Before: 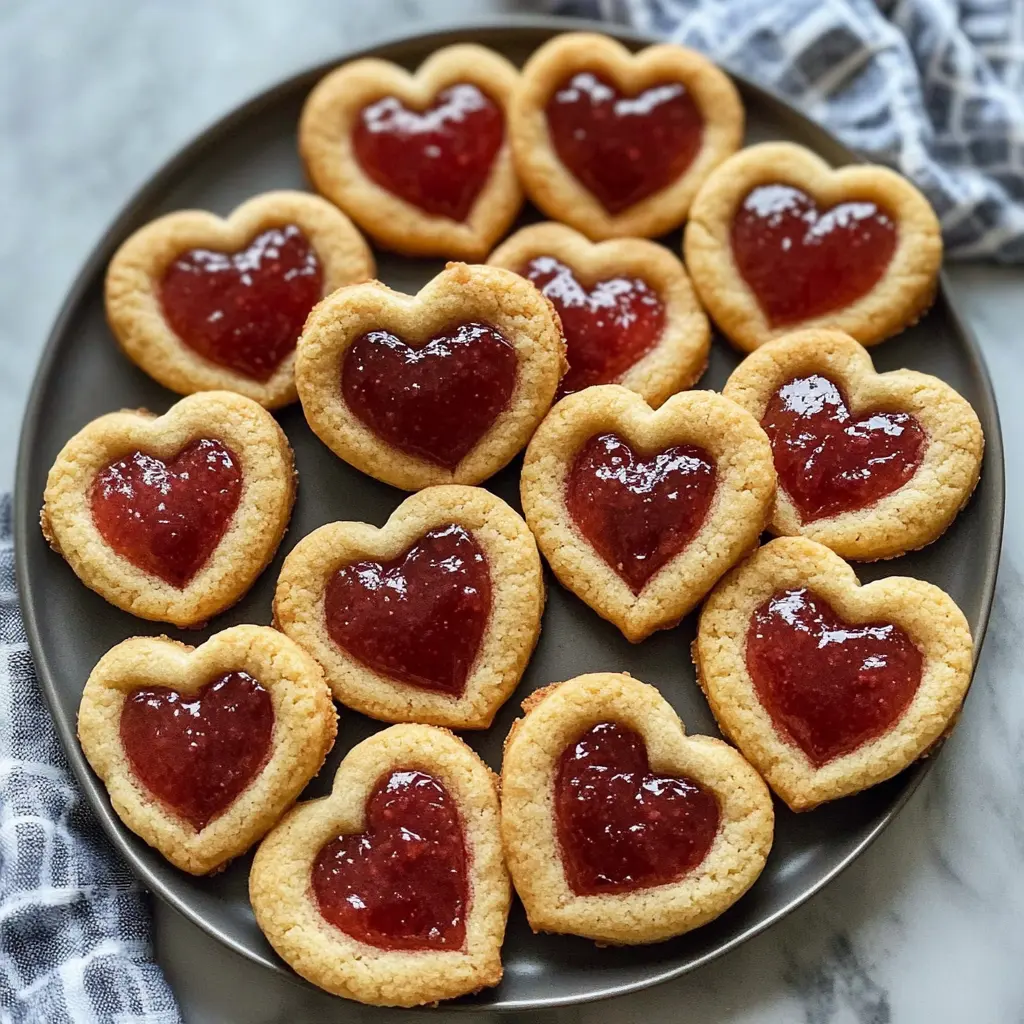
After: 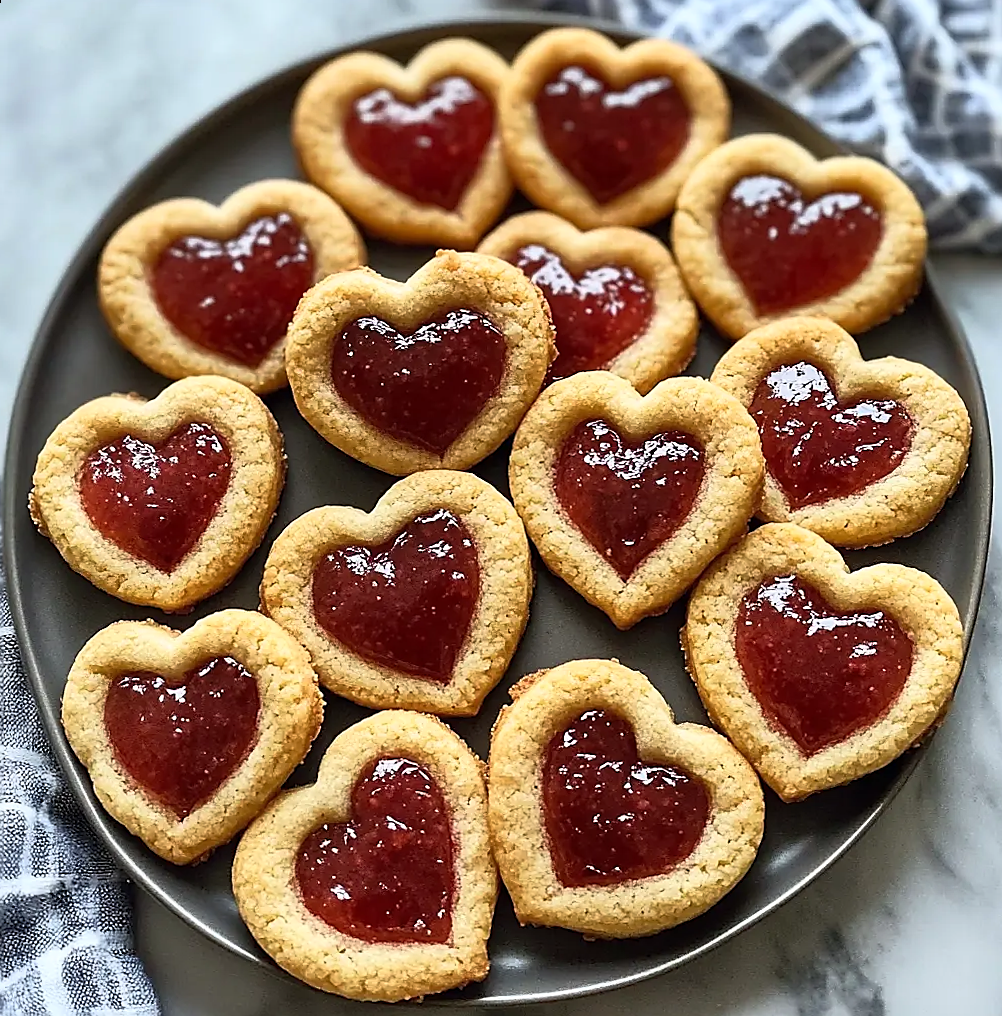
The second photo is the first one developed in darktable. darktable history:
sharpen: radius 1.4, amount 1.25, threshold 0.7
rotate and perspective: rotation 0.226°, lens shift (vertical) -0.042, crop left 0.023, crop right 0.982, crop top 0.006, crop bottom 0.994
base curve: curves: ch0 [(0, 0) (0.257, 0.25) (0.482, 0.586) (0.757, 0.871) (1, 1)]
